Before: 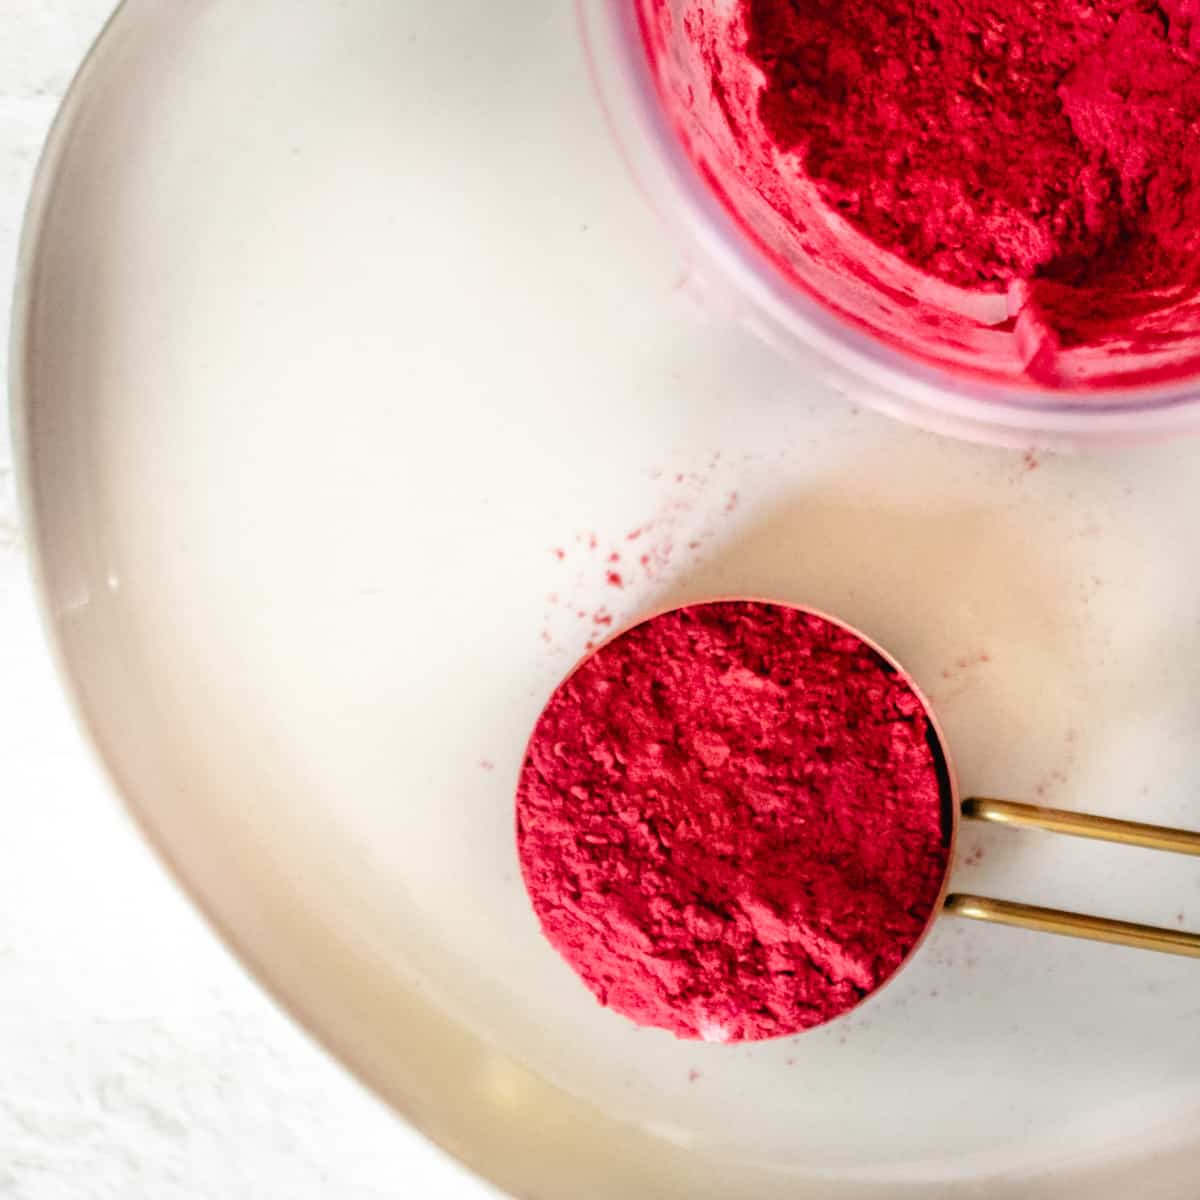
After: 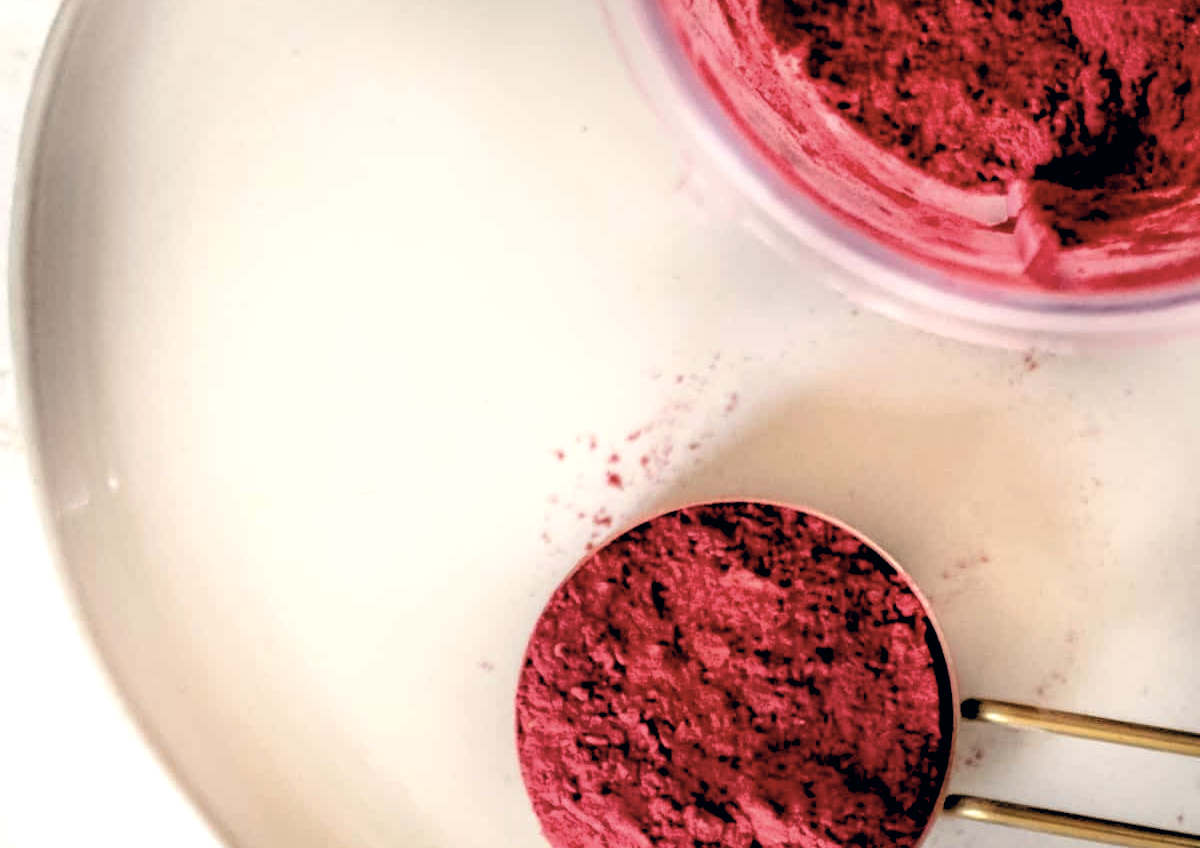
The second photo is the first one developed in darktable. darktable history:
crop and rotate: top 8.293%, bottom 20.996%
color correction: highlights a* 2.75, highlights b* 5, shadows a* -2.04, shadows b* -4.84, saturation 0.8
rgb levels: levels [[0.034, 0.472, 0.904], [0, 0.5, 1], [0, 0.5, 1]]
